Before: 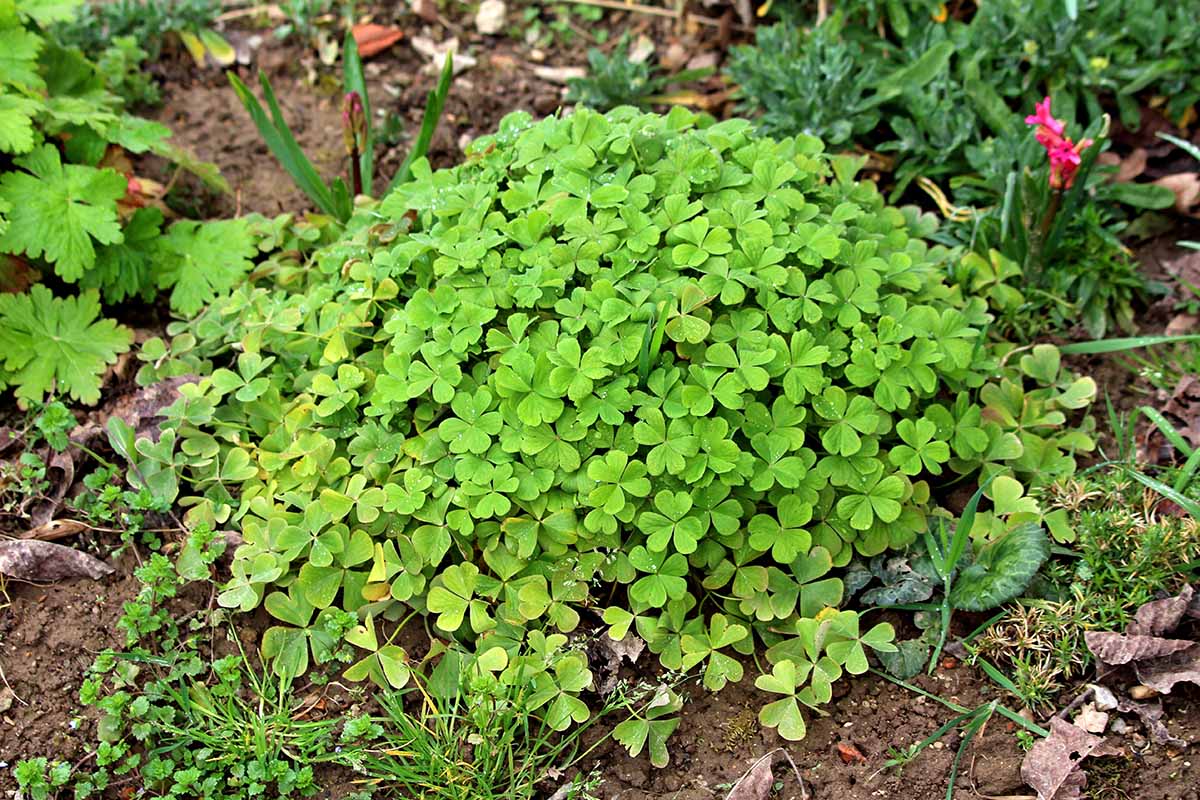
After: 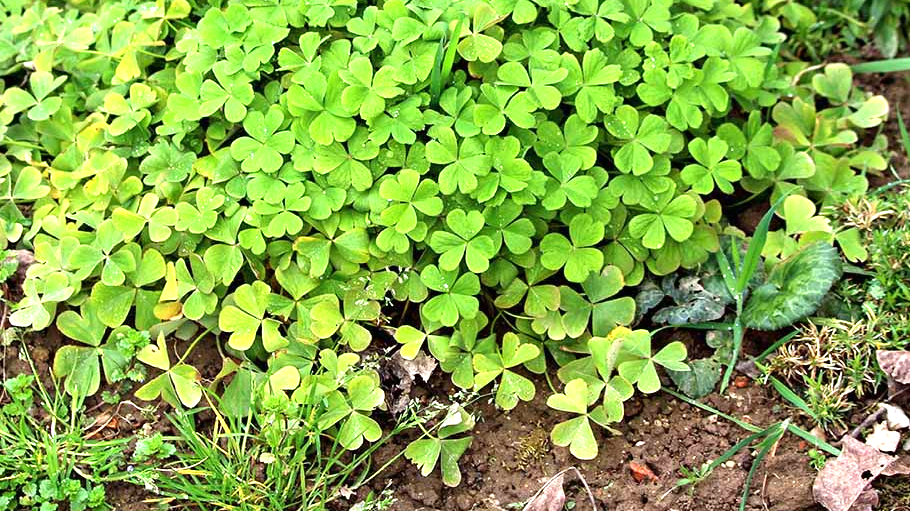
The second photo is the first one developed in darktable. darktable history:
exposure: black level correction 0, exposure 0.695 EV, compensate highlight preservation false
crop and rotate: left 17.395%, top 35.217%, right 6.717%, bottom 0.817%
